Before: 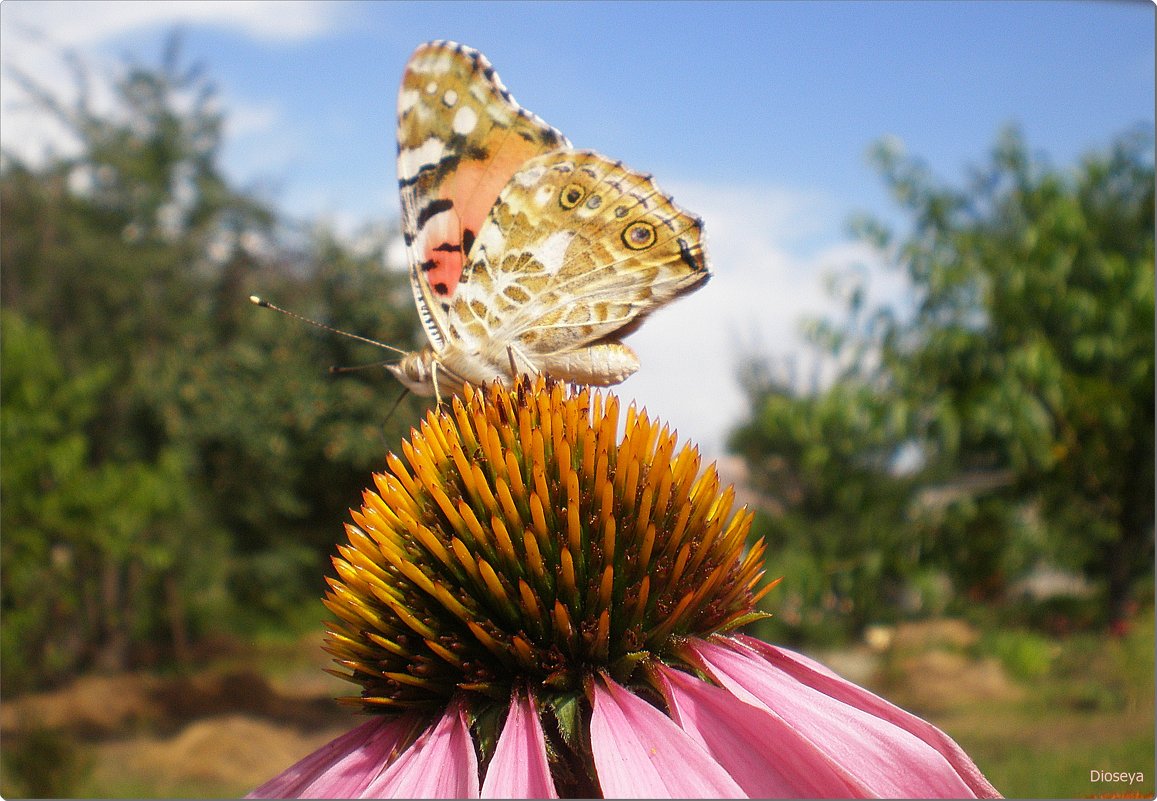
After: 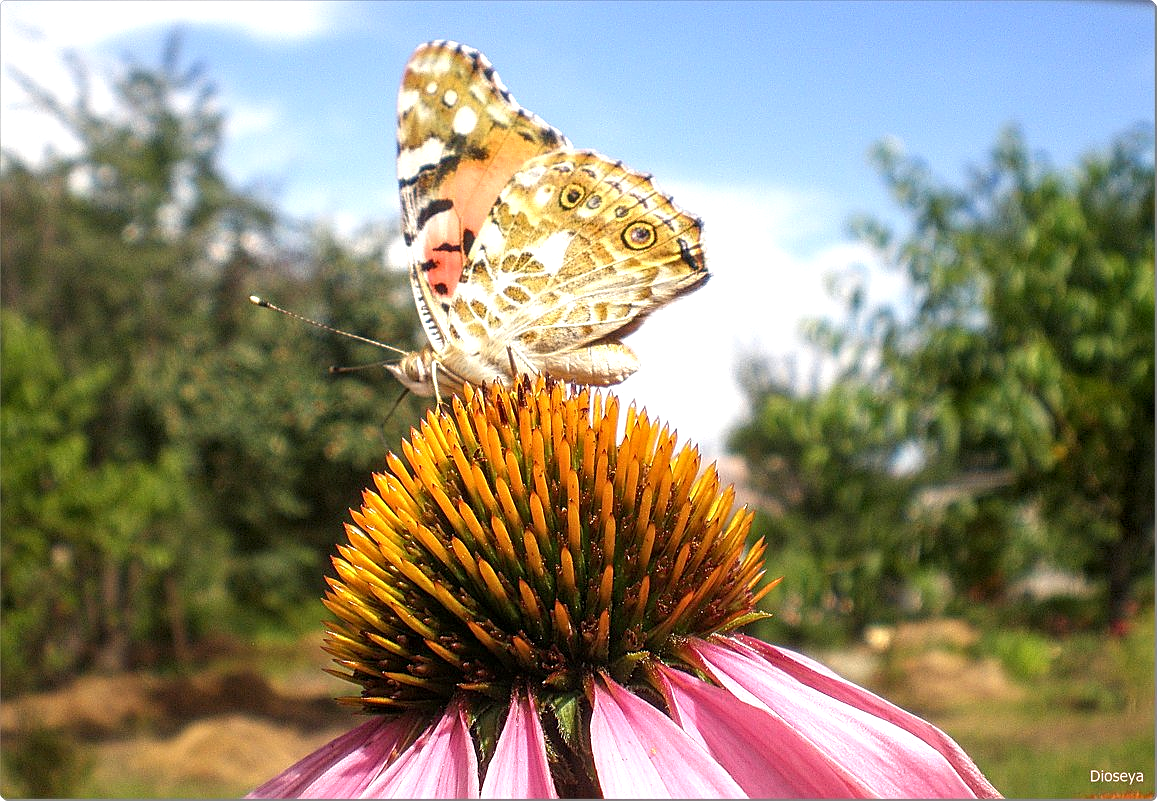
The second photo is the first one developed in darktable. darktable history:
local contrast: on, module defaults
exposure: black level correction 0.001, exposure 0.5 EV, compensate exposure bias true, compensate highlight preservation false
sharpen: on, module defaults
